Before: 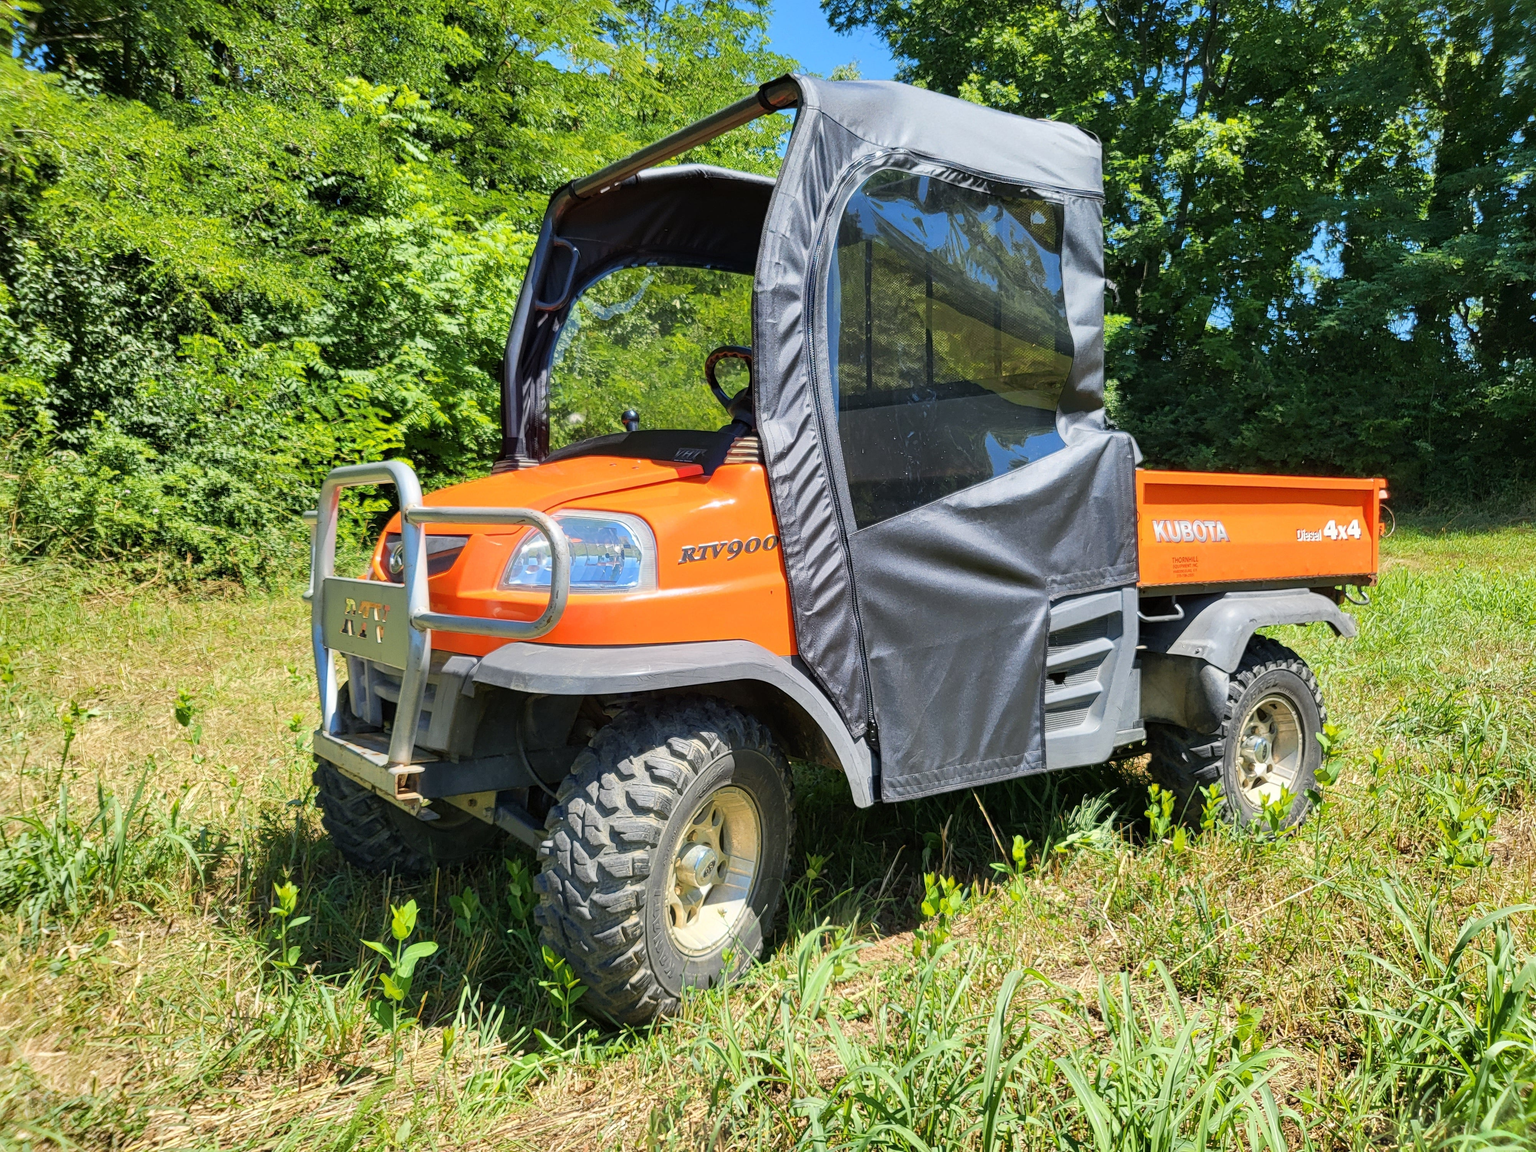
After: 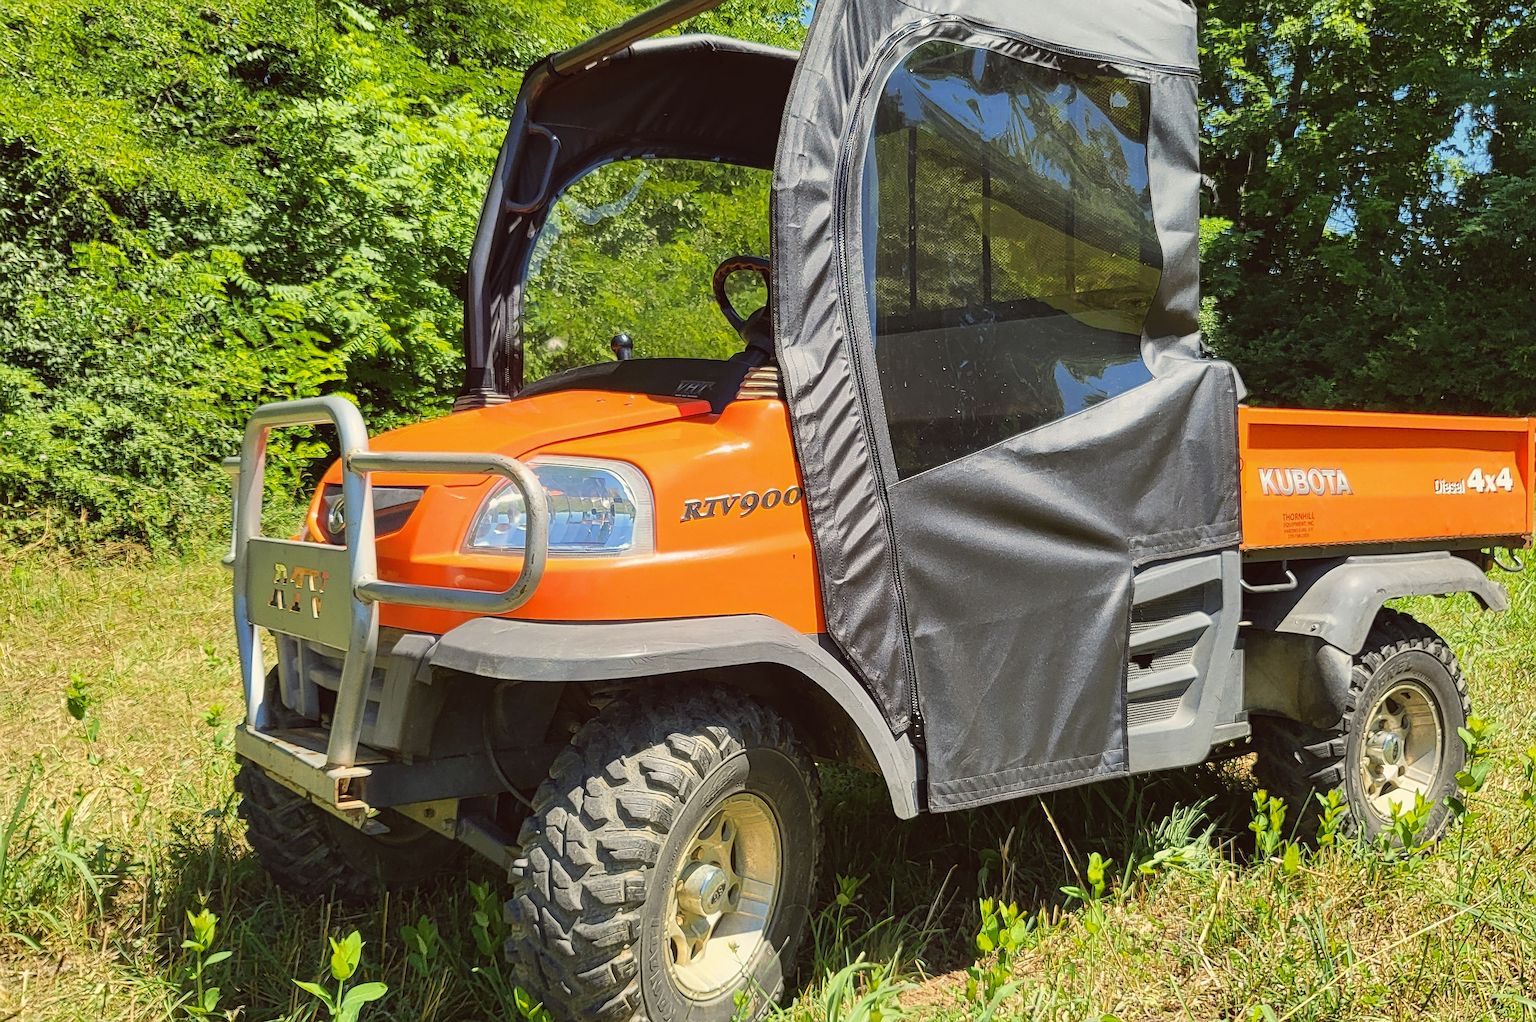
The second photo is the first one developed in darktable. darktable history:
sharpen: on, module defaults
color balance: lift [1.005, 1.002, 0.998, 0.998], gamma [1, 1.021, 1.02, 0.979], gain [0.923, 1.066, 1.056, 0.934]
crop: left 7.856%, top 11.836%, right 10.12%, bottom 15.387%
